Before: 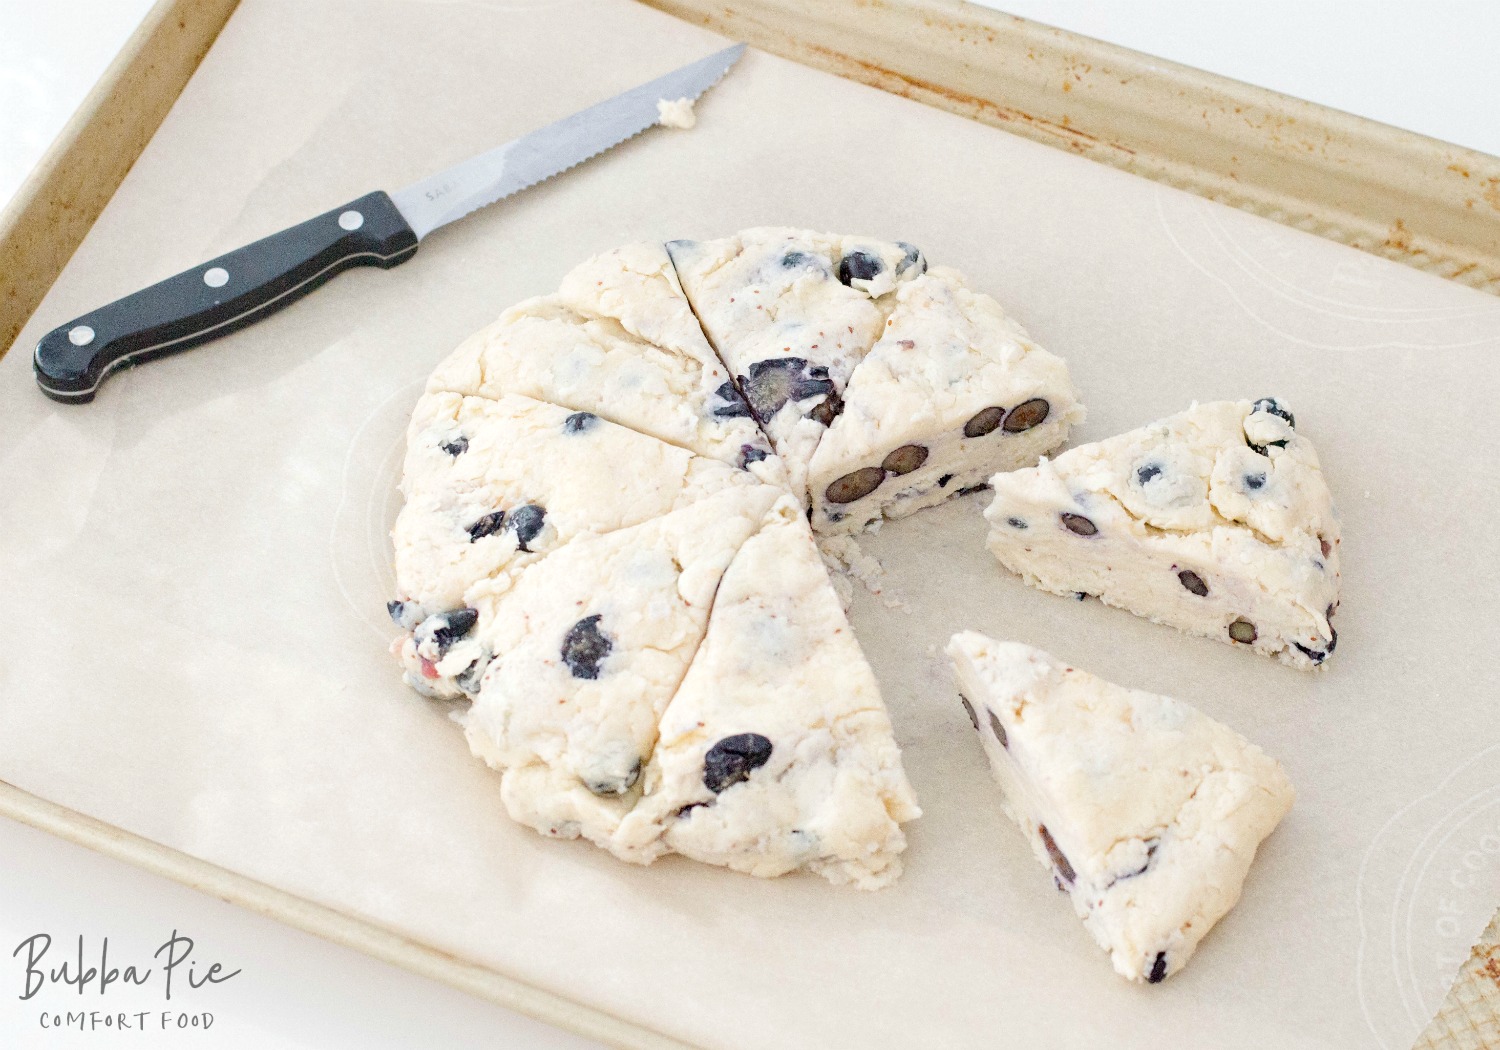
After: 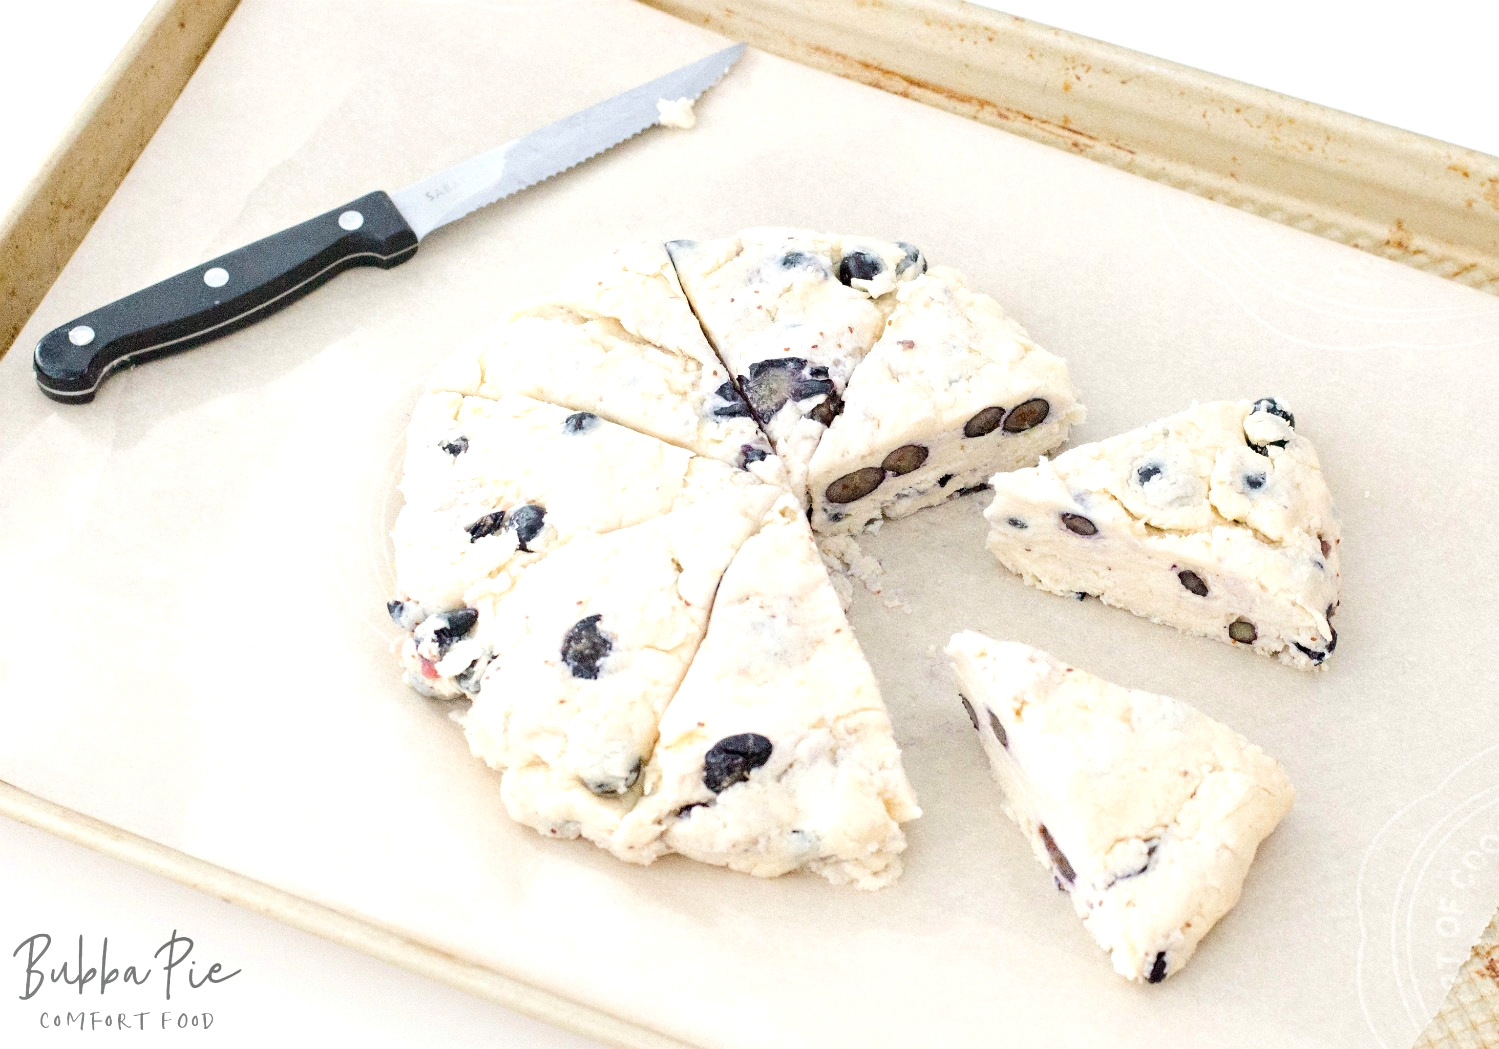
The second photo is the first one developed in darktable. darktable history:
crop: left 0.014%
tone equalizer: -8 EV -0.431 EV, -7 EV -0.385 EV, -6 EV -0.313 EV, -5 EV -0.236 EV, -3 EV 0.2 EV, -2 EV 0.343 EV, -1 EV 0.363 EV, +0 EV 0.41 EV, edges refinement/feathering 500, mask exposure compensation -1.57 EV, preserve details no
